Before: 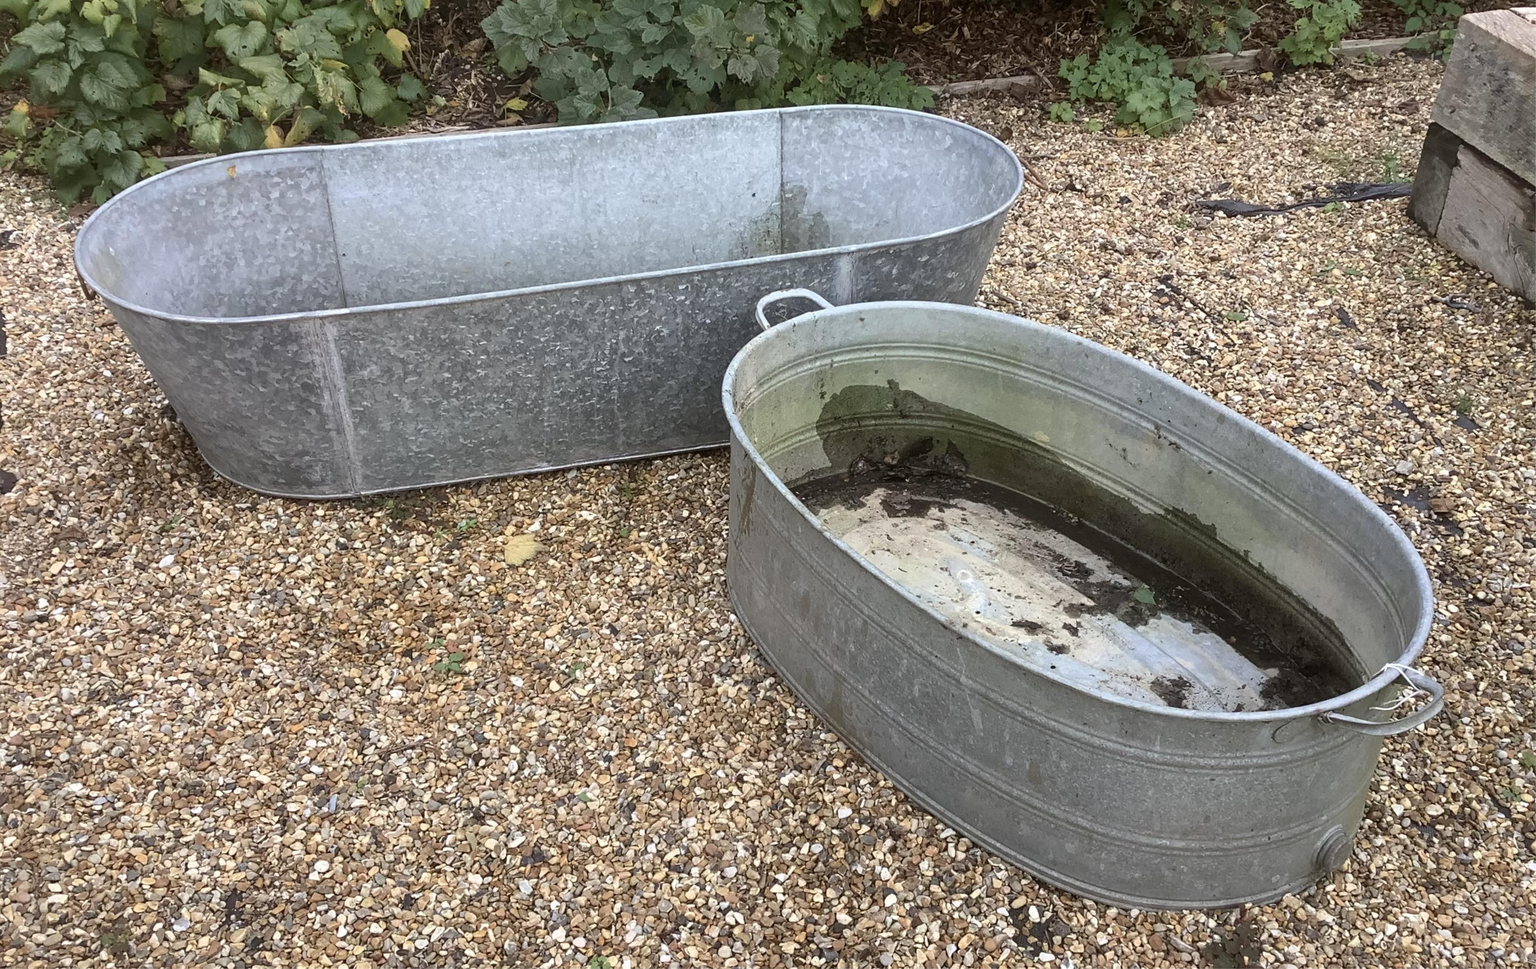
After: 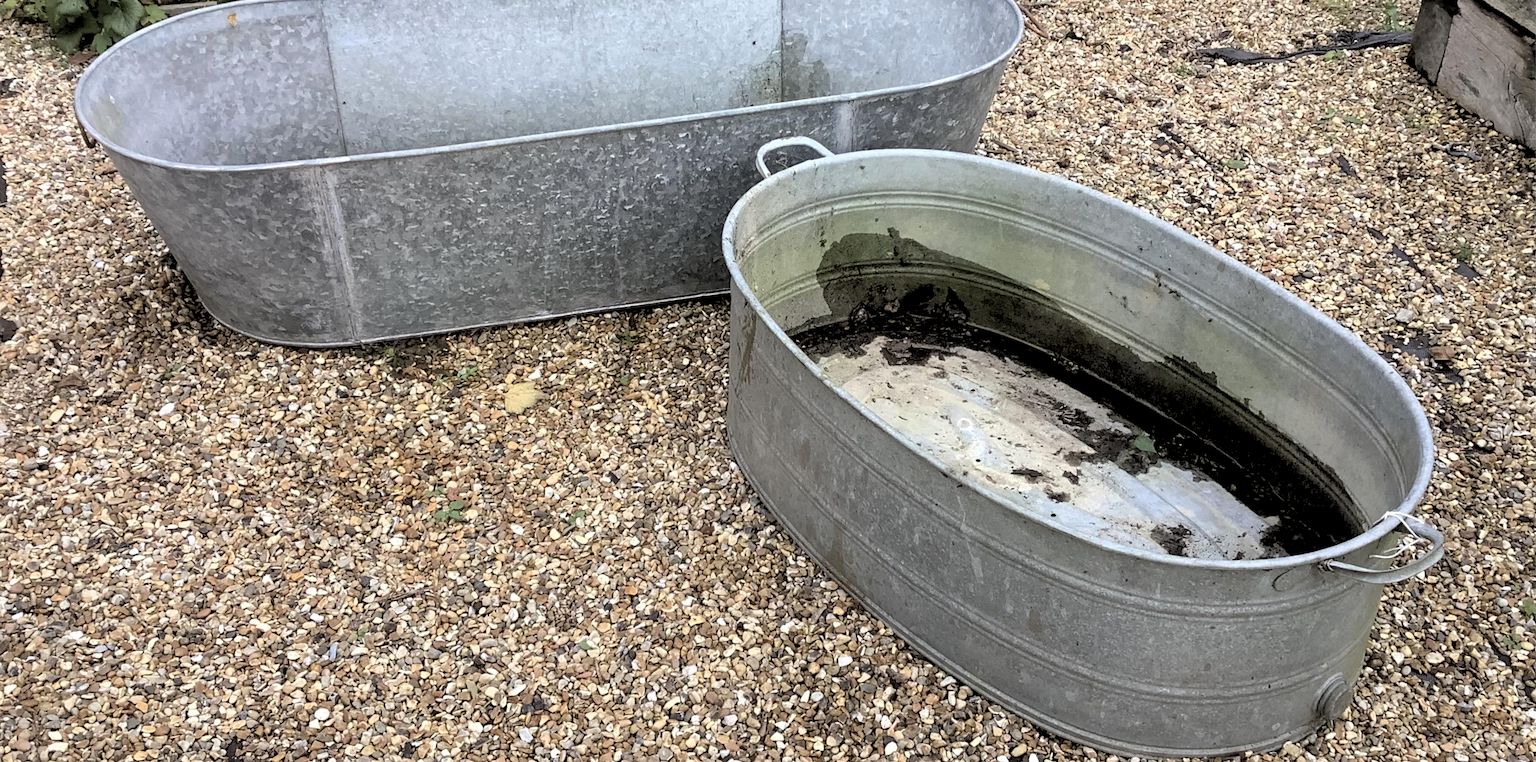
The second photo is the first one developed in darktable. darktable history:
crop and rotate: top 15.774%, bottom 5.506%
rgb levels: levels [[0.029, 0.461, 0.922], [0, 0.5, 1], [0, 0.5, 1]]
